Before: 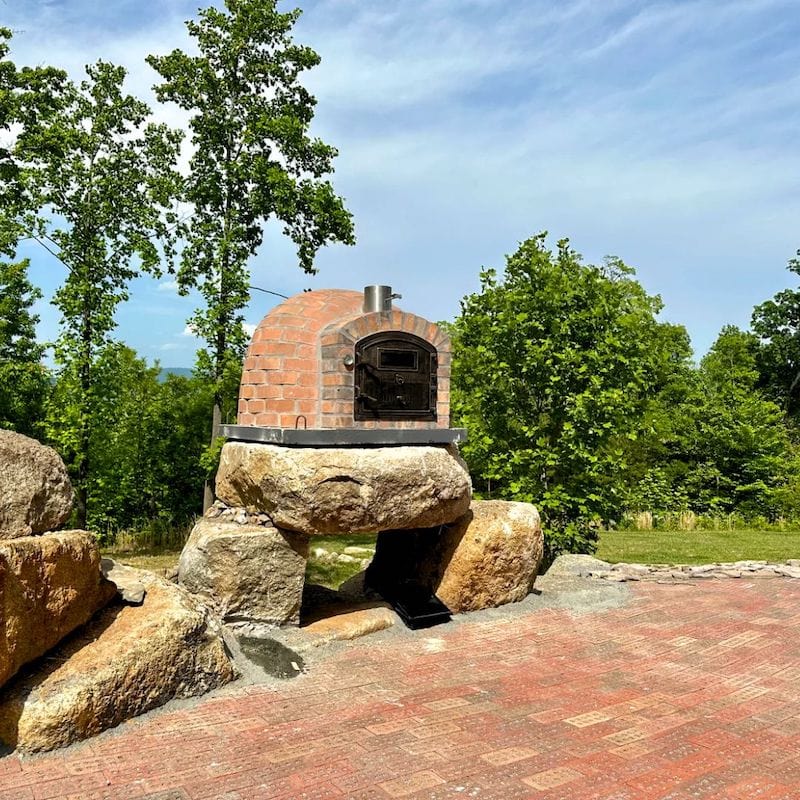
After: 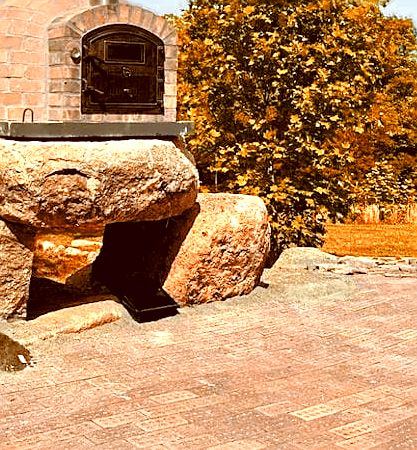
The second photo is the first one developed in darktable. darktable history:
sharpen: on, module defaults
color correction: highlights a* -0.422, highlights b* 0.151, shadows a* 4.9, shadows b* 20.17
color balance rgb: shadows lift › chroma 2.042%, shadows lift › hue 49.34°, perceptual saturation grading › global saturation 20%, perceptual saturation grading › highlights -25.382%, perceptual saturation grading › shadows 25.932%
color zones: curves: ch0 [(0.009, 0.528) (0.136, 0.6) (0.255, 0.586) (0.39, 0.528) (0.522, 0.584) (0.686, 0.736) (0.849, 0.561)]; ch1 [(0.045, 0.781) (0.14, 0.416) (0.257, 0.695) (0.442, 0.032) (0.738, 0.338) (0.818, 0.632) (0.891, 0.741) (1, 0.704)]; ch2 [(0, 0.667) (0.141, 0.52) (0.26, 0.37) (0.474, 0.432) (0.743, 0.286)]
crop: left 34.239%, top 38.471%, right 13.538%, bottom 5.172%
